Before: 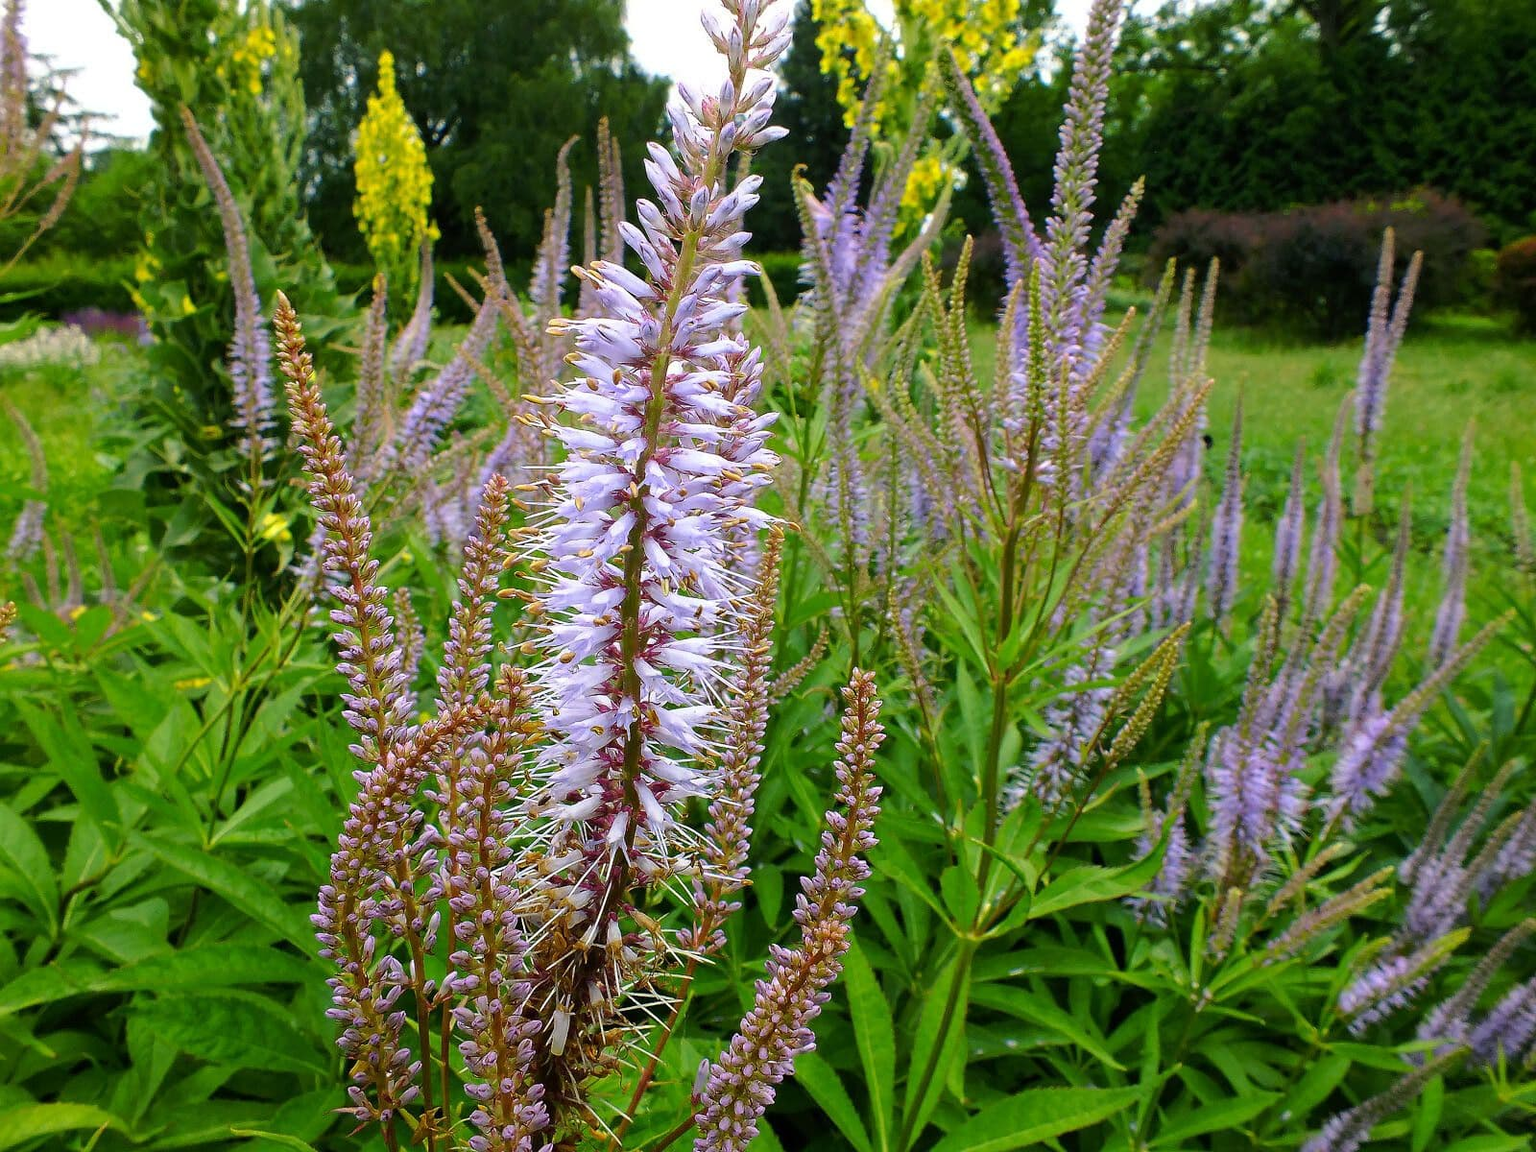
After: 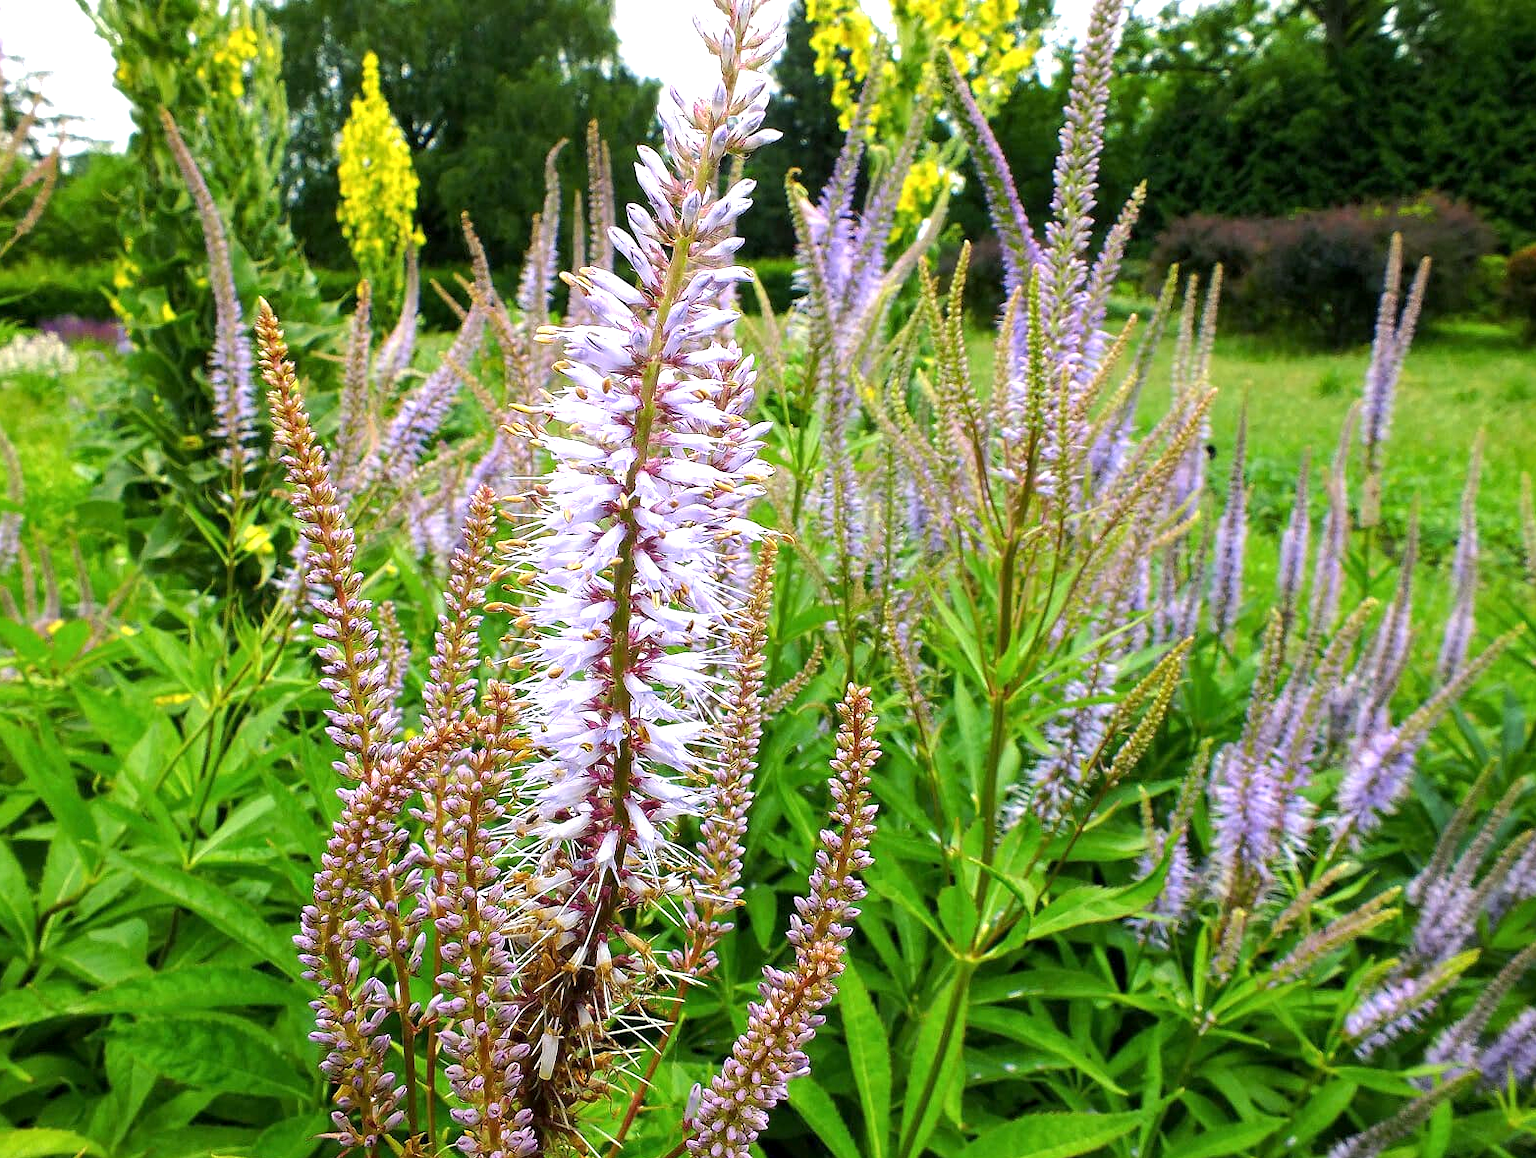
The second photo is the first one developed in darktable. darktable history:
exposure: black level correction 0, exposure 0.691 EV, compensate highlight preservation false
crop and rotate: left 1.589%, right 0.619%, bottom 1.603%
local contrast: highlights 103%, shadows 101%, detail 119%, midtone range 0.2
